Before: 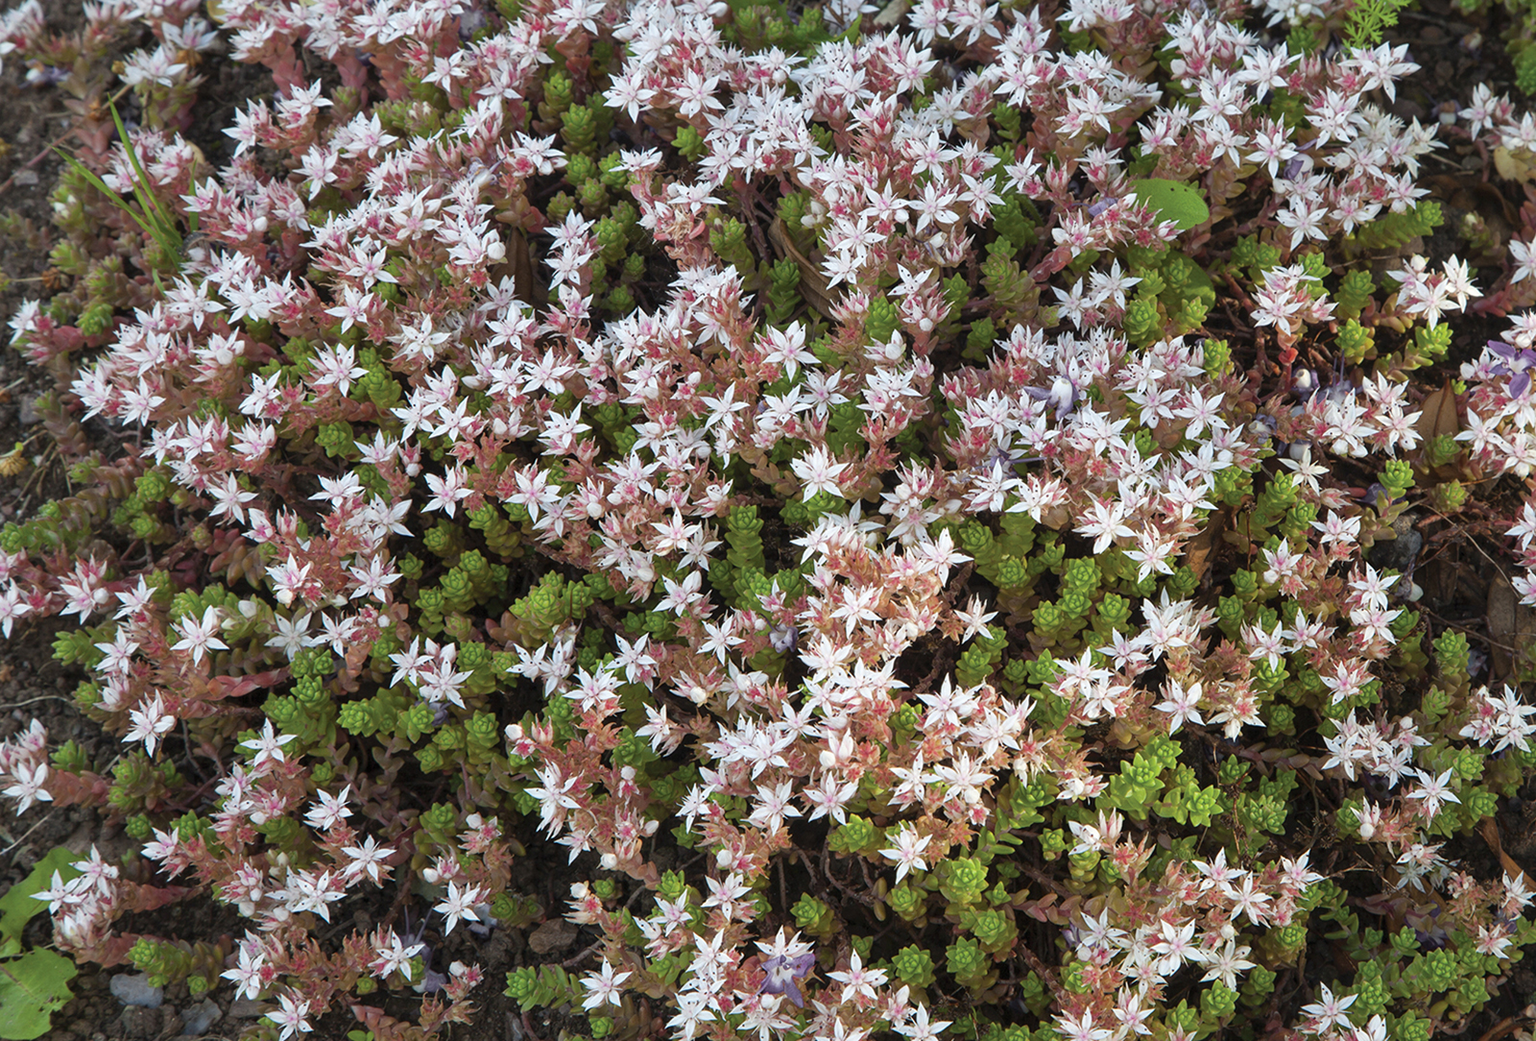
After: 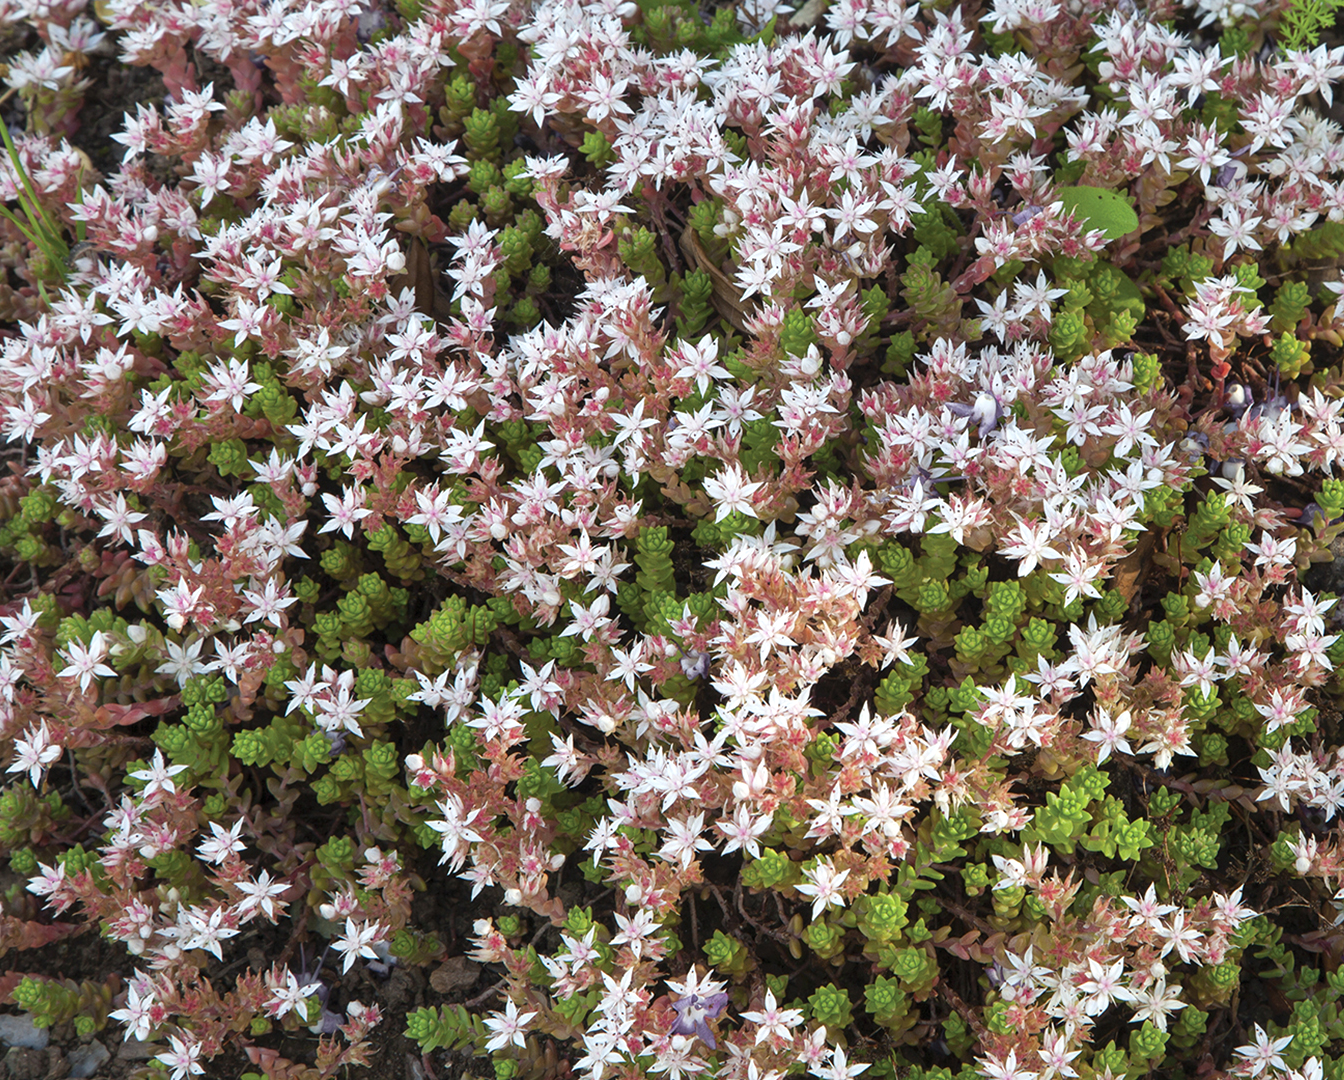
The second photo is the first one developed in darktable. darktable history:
crop: left 7.598%, right 7.873%
levels: levels [0, 0.476, 0.951]
